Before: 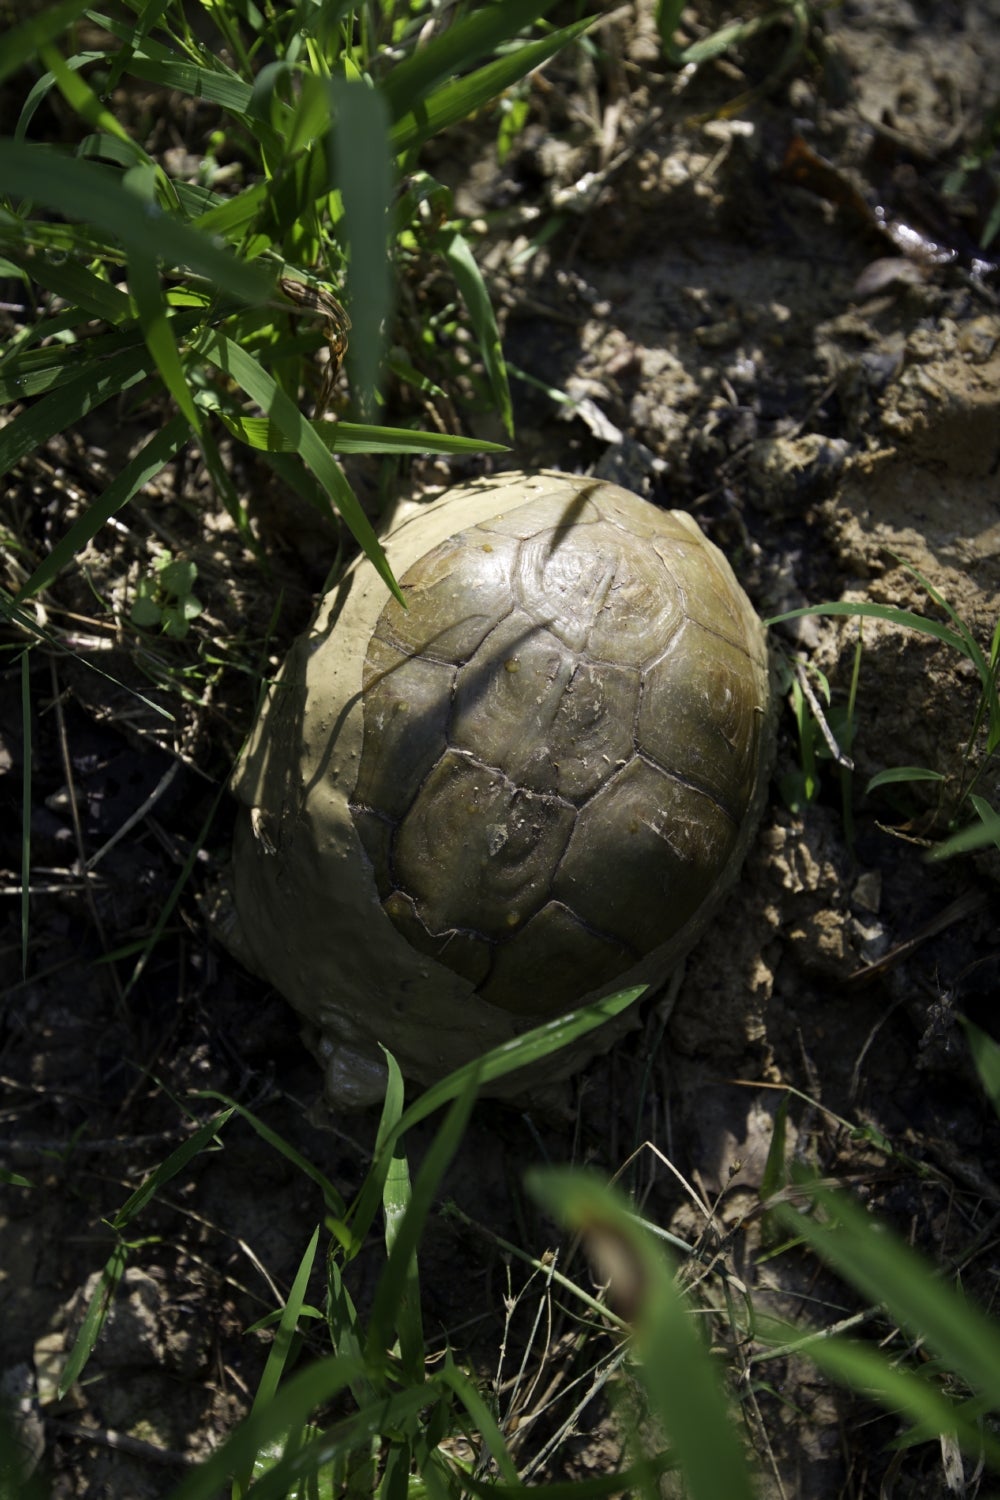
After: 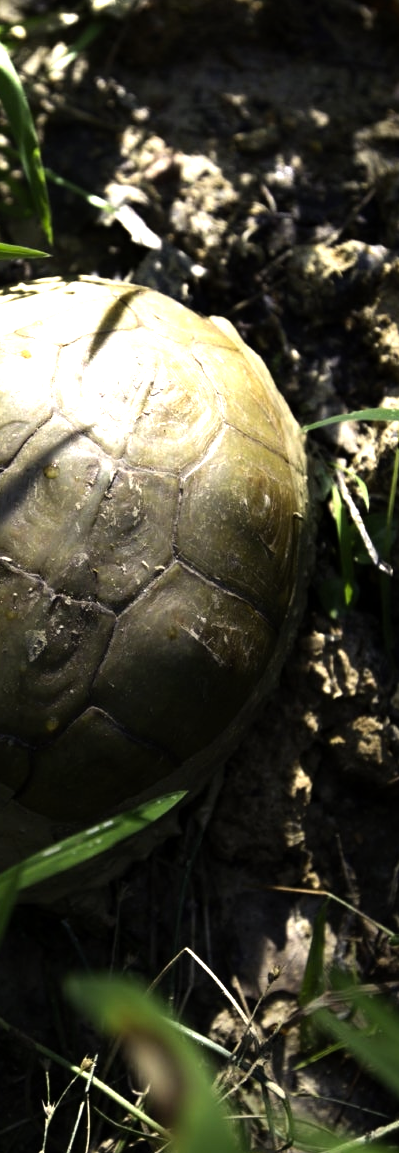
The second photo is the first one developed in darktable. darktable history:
tone equalizer: -8 EV -1.08 EV, -7 EV -1.04 EV, -6 EV -0.86 EV, -5 EV -0.611 EV, -3 EV 0.544 EV, -2 EV 0.859 EV, -1 EV 0.987 EV, +0 EV 1.05 EV, smoothing diameter 2.13%, edges refinement/feathering 15.94, mask exposure compensation -1.57 EV, filter diffusion 5
crop: left 46.104%, top 12.95%, right 13.967%, bottom 10.161%
color correction: highlights a* 0.67, highlights b* 2.78, saturation 1.07
levels: levels [0, 0.43, 0.859]
